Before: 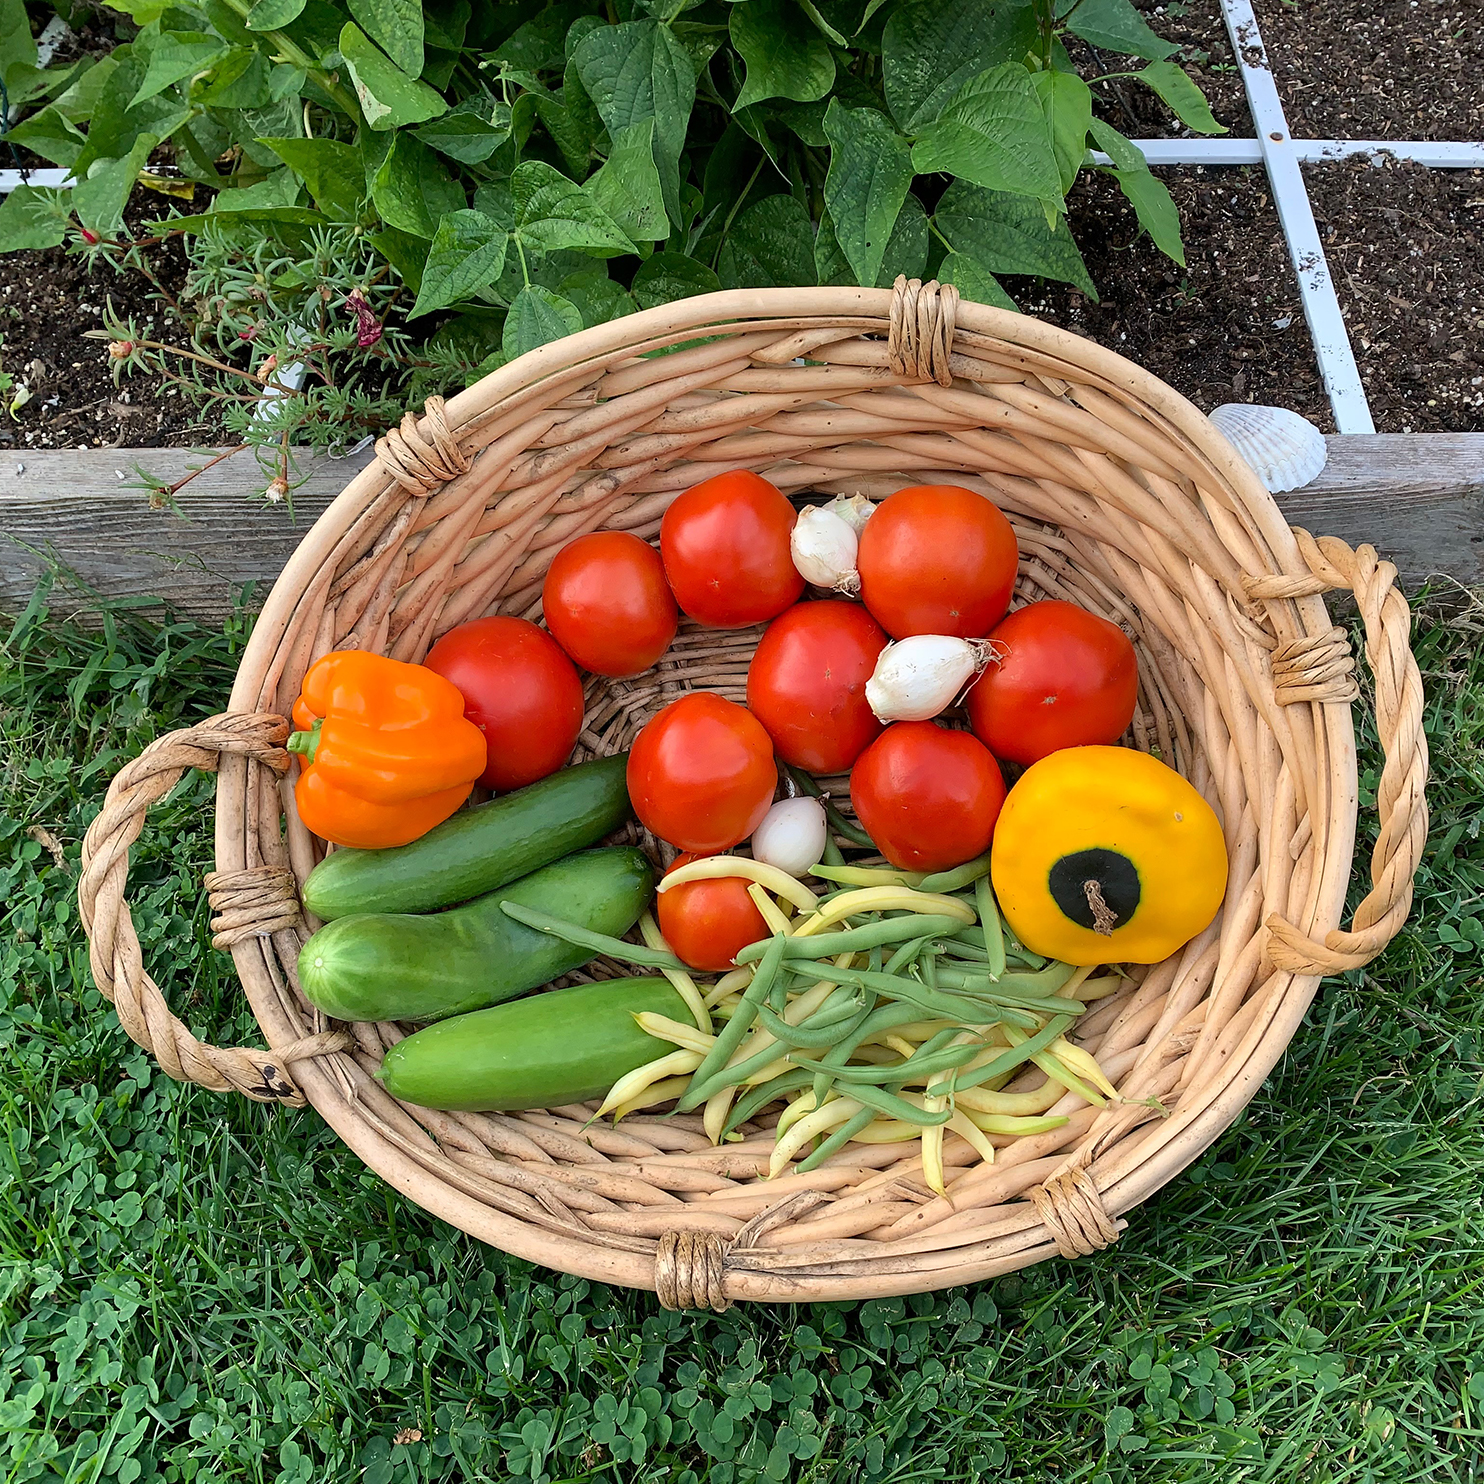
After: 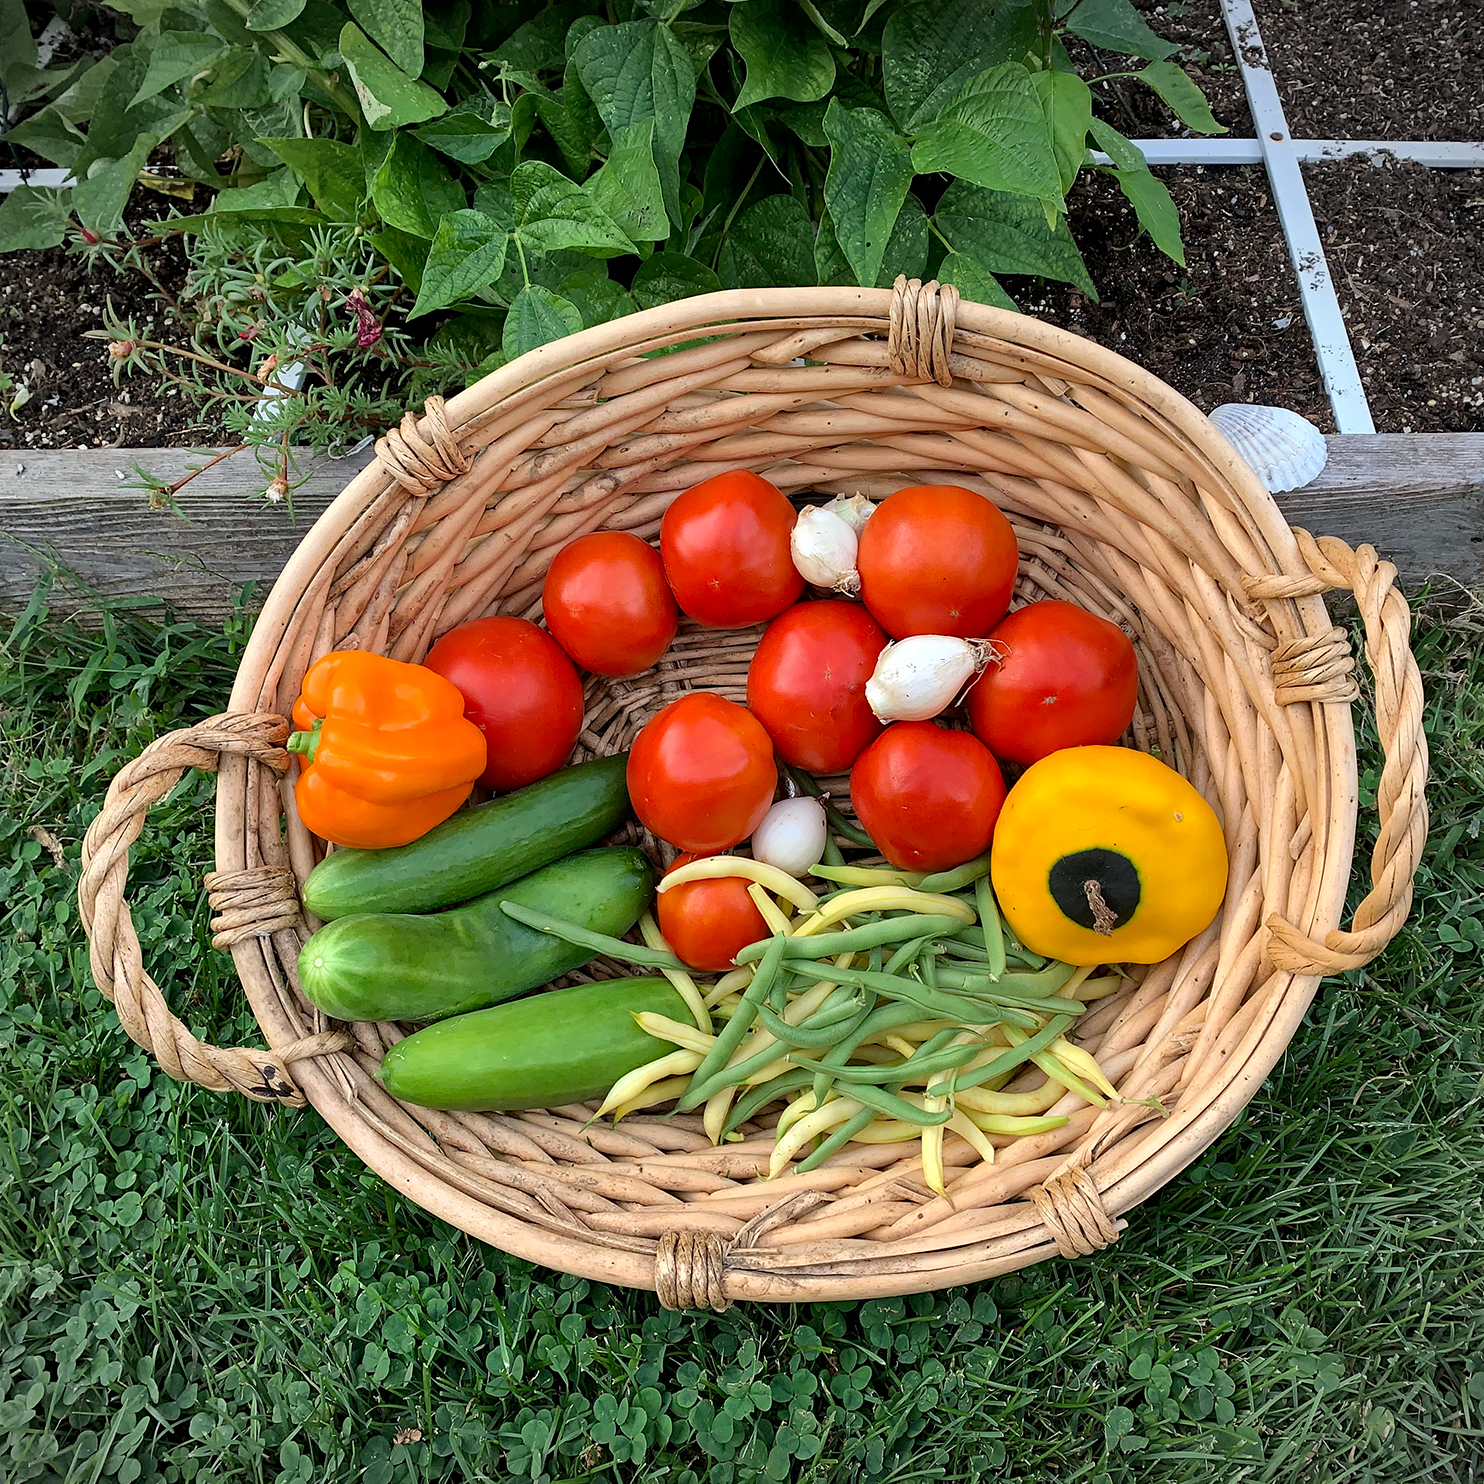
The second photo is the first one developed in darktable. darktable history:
haze removal: compatibility mode true, adaptive false
local contrast: mode bilateral grid, contrast 20, coarseness 50, detail 120%, midtone range 0.2
vignetting: fall-off start 87%, automatic ratio true
